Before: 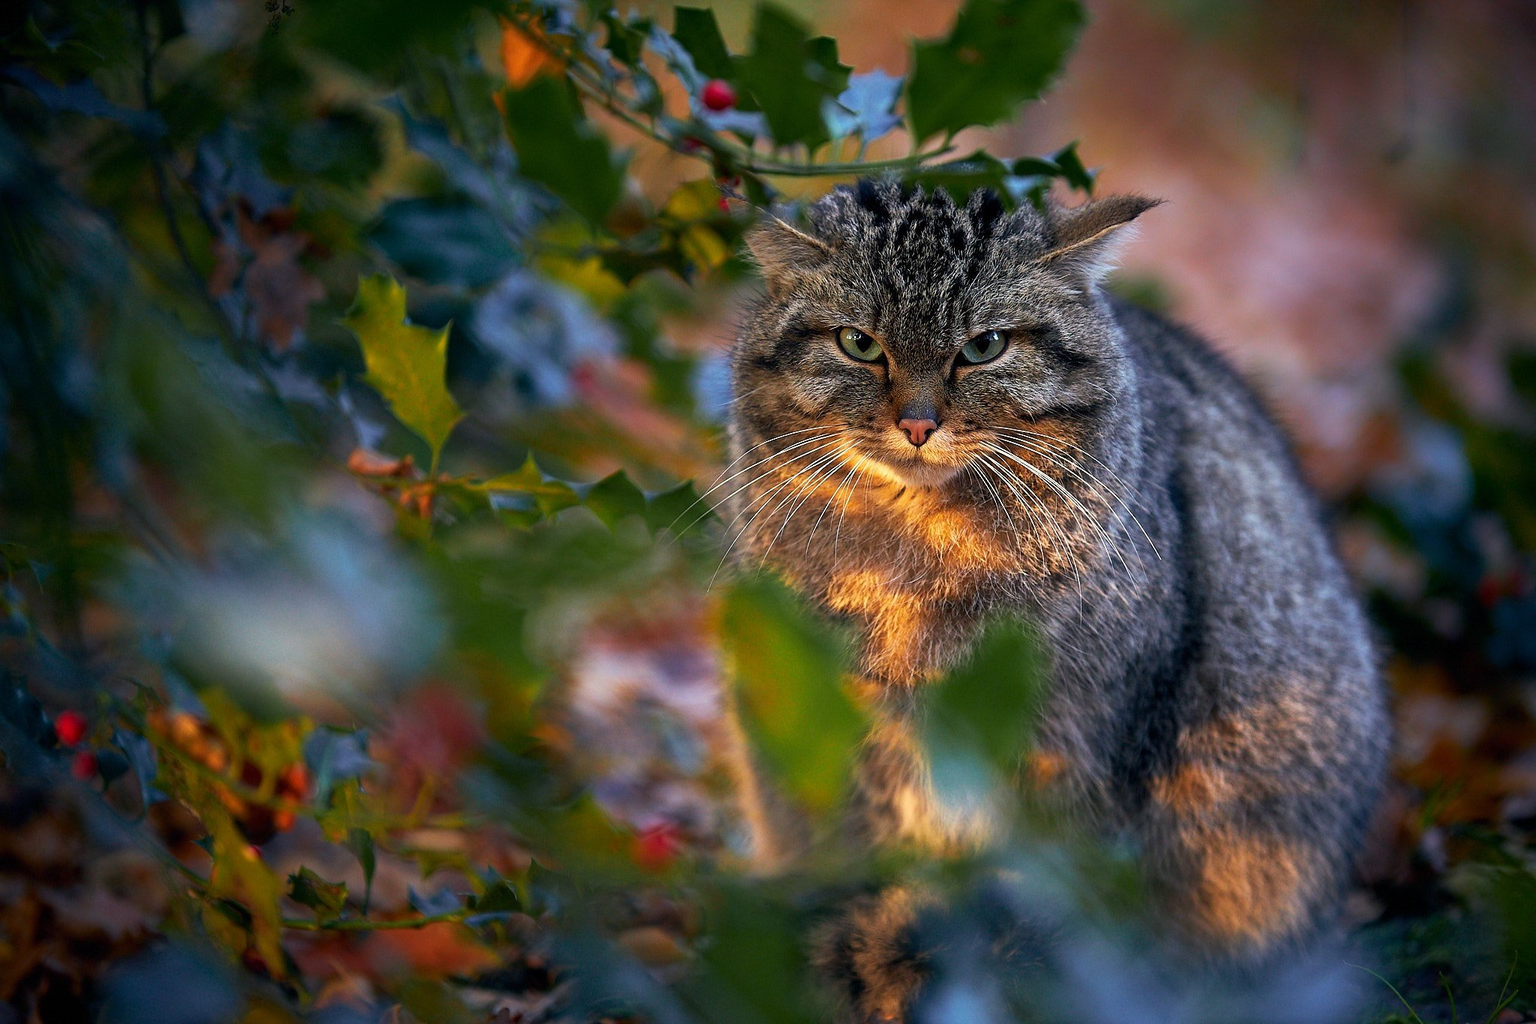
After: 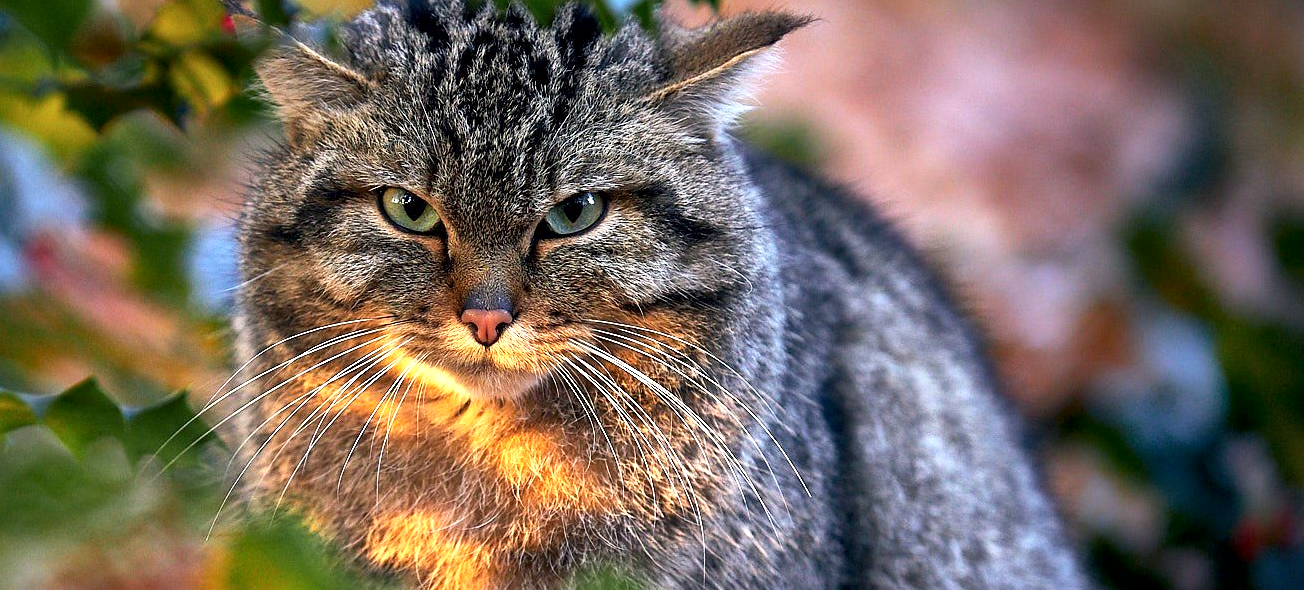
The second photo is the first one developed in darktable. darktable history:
exposure: black level correction 0, exposure 0.7 EV, compensate exposure bias true, compensate highlight preservation false
local contrast: mode bilateral grid, contrast 20, coarseness 50, detail 148%, midtone range 0.2
crop: left 36.005%, top 18.293%, right 0.31%, bottom 38.444%
